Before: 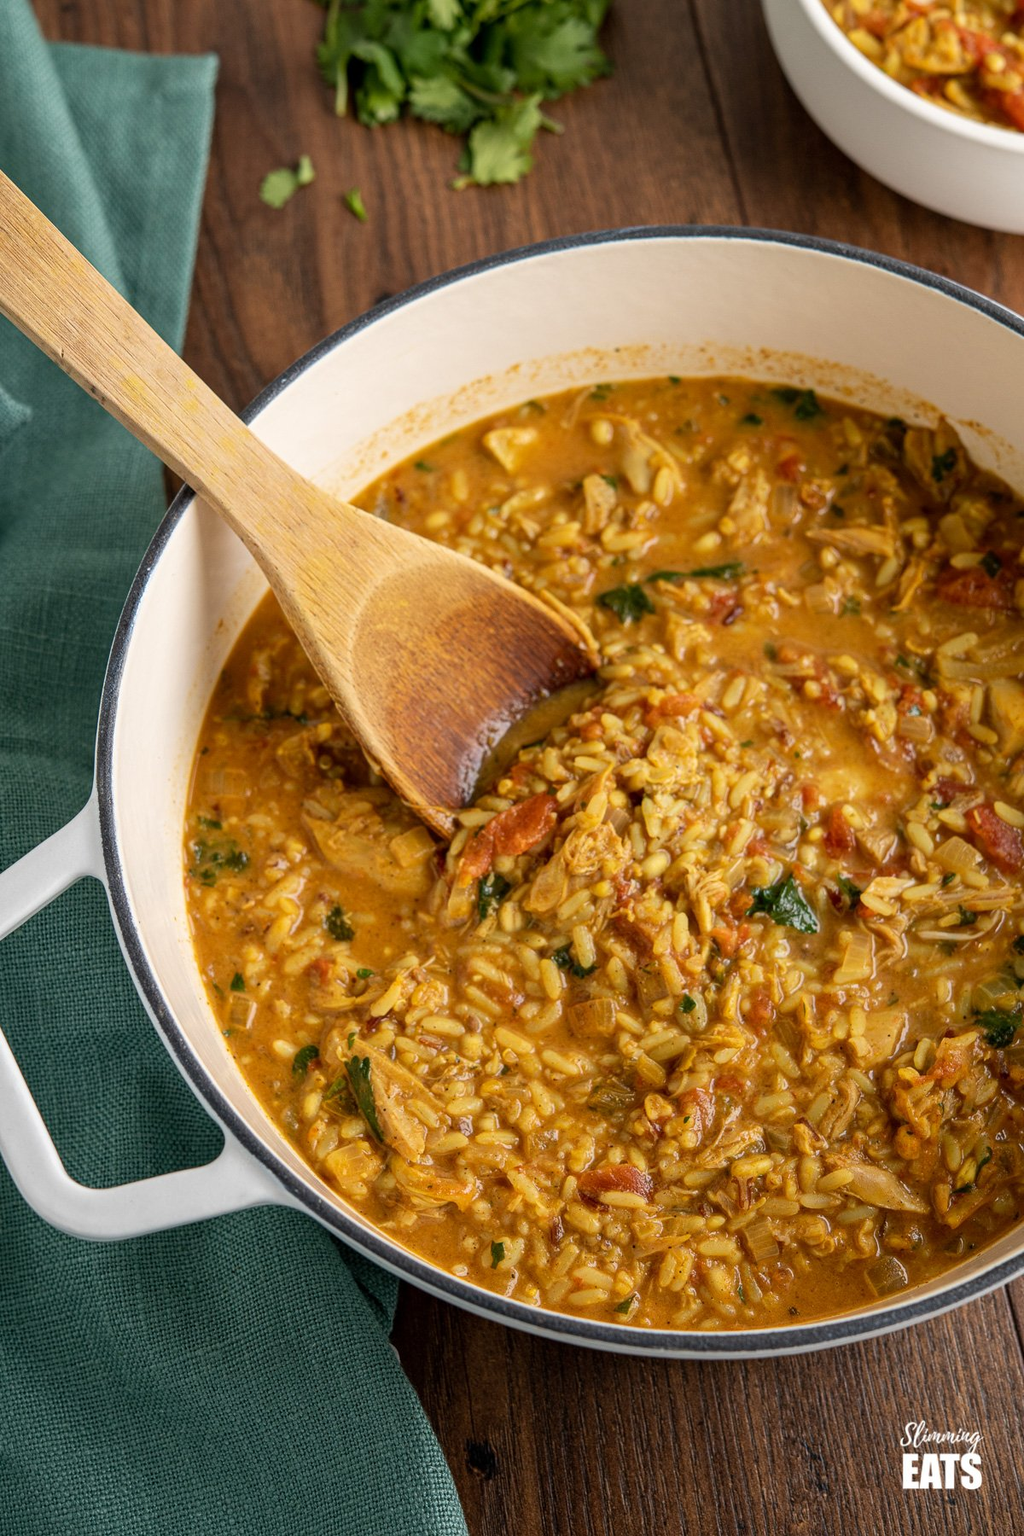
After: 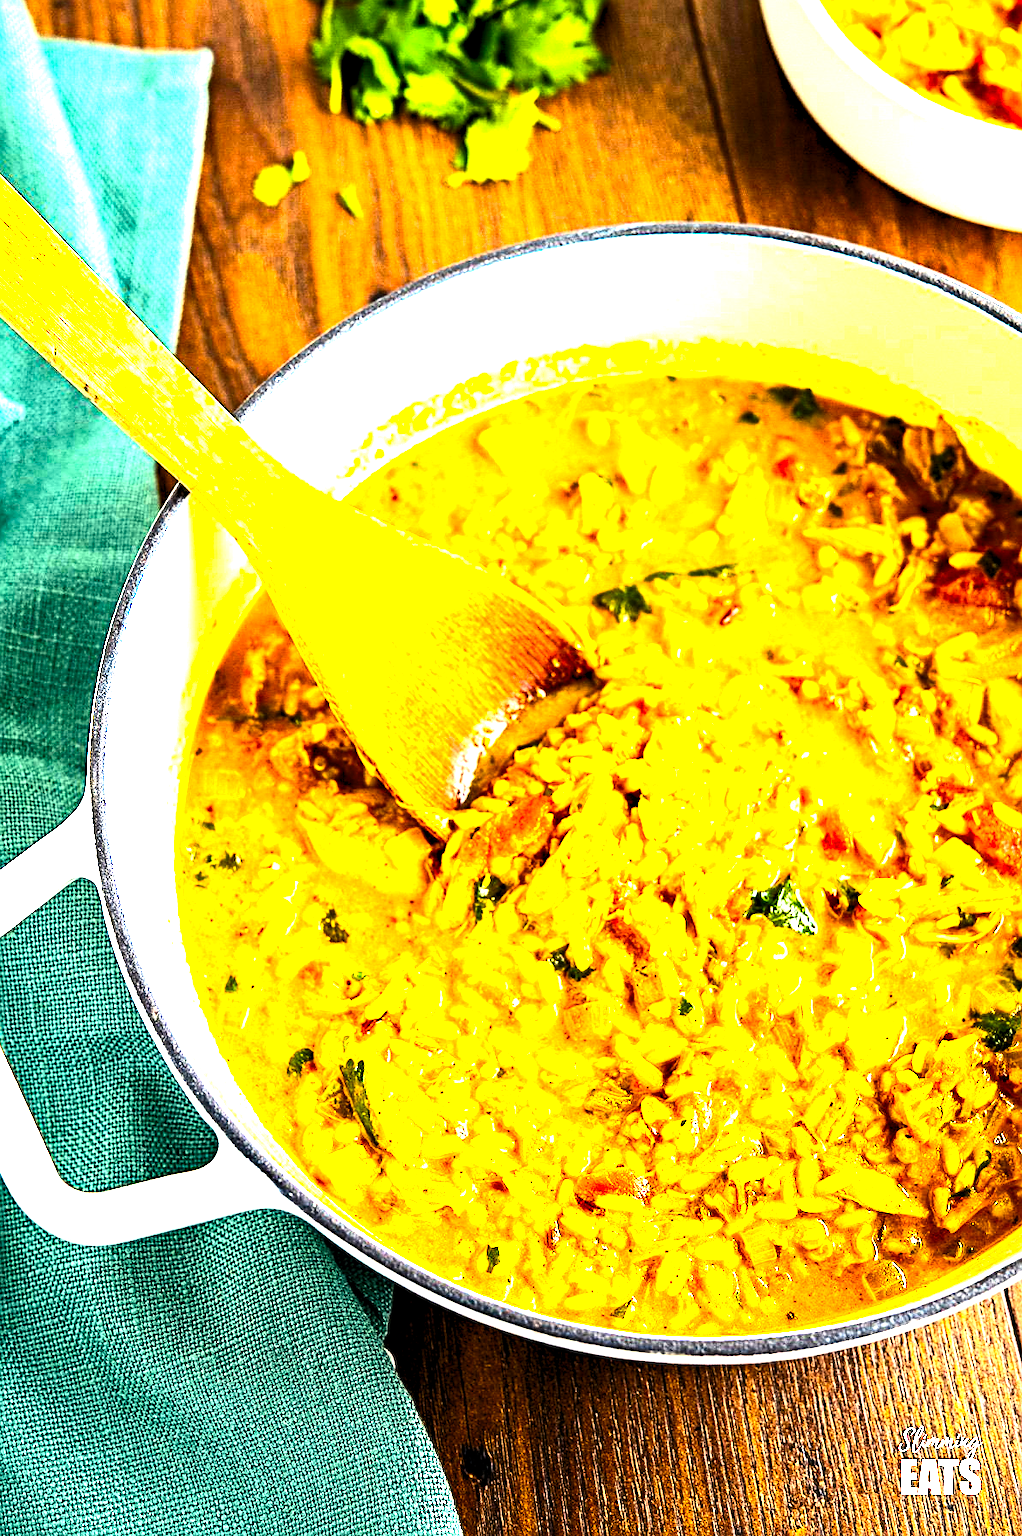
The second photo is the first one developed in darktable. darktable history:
sharpen: on, module defaults
crop and rotate: left 0.809%, top 0.29%, bottom 0.365%
contrast brightness saturation: contrast 0.192, brightness -0.101, saturation 0.214
levels: white 99.95%, levels [0.062, 0.494, 0.925]
color balance rgb: highlights gain › chroma 3.016%, highlights gain › hue 78.82°, global offset › hue 169.29°, perceptual saturation grading › global saturation 30.597%, perceptual brilliance grading › global brilliance 30.021%, perceptual brilliance grading › highlights 49.98%, perceptual brilliance grading › mid-tones 50.744%, perceptual brilliance grading › shadows -22.708%, contrast -29.744%
exposure: exposure 0.991 EV, compensate exposure bias true, compensate highlight preservation false
haze removal: adaptive false
